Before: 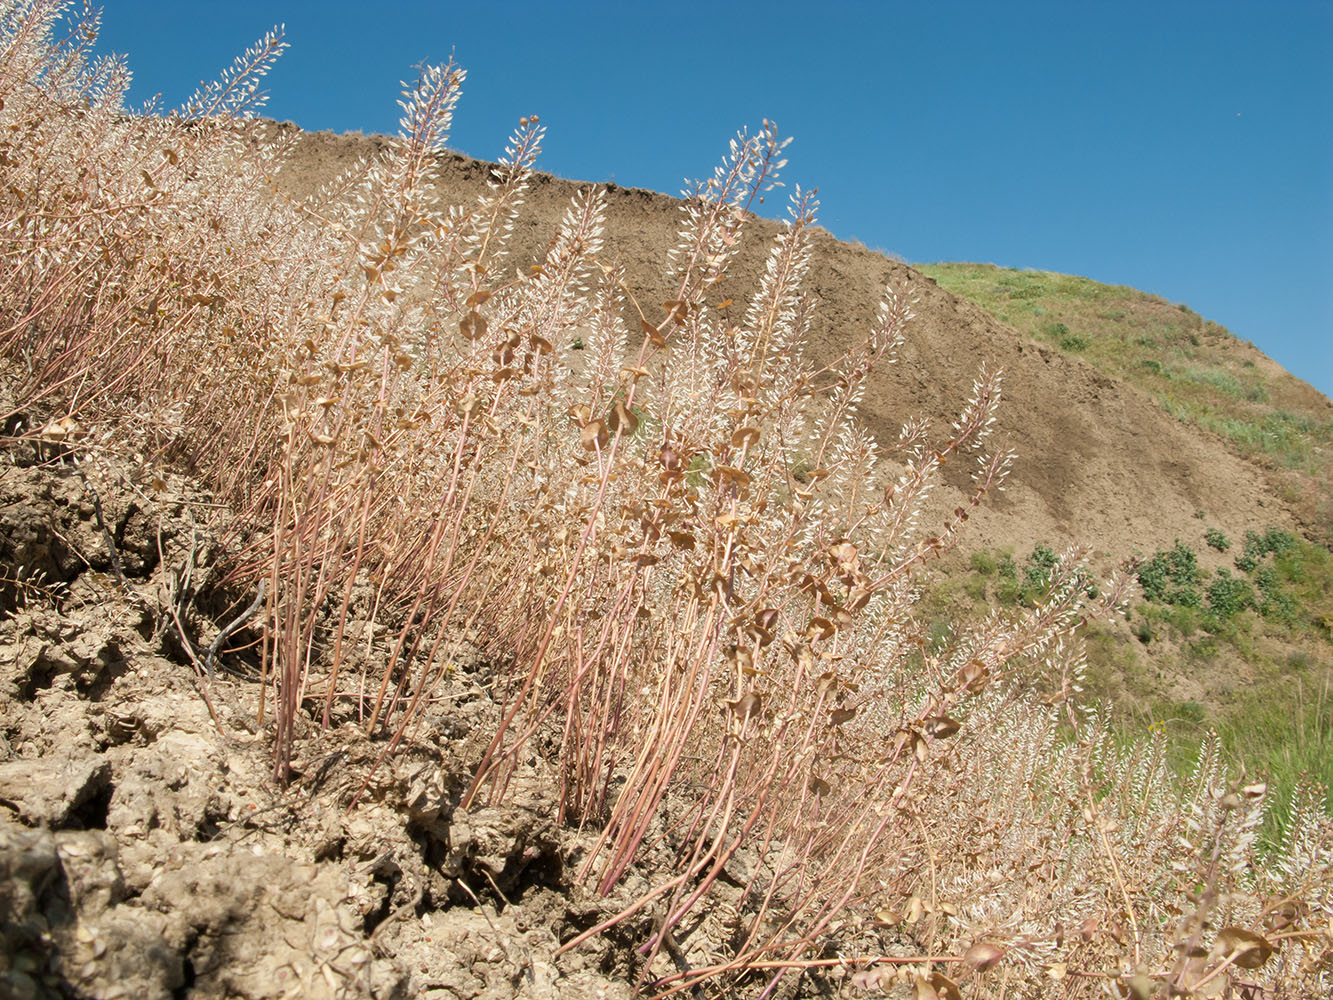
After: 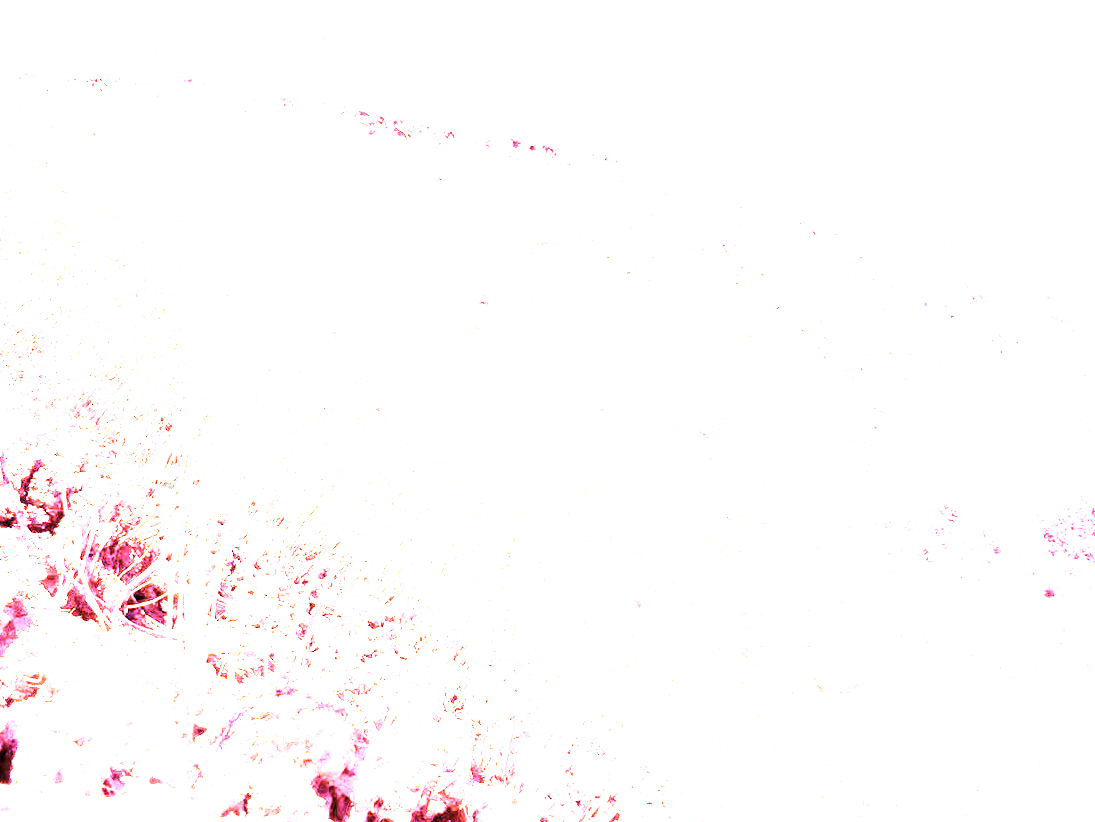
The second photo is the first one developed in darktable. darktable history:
contrast brightness saturation: contrast 0.06, brightness -0.01, saturation -0.23
tone curve: curves: ch0 [(0, 0) (0.003, 0.019) (0.011, 0.022) (0.025, 0.03) (0.044, 0.049) (0.069, 0.08) (0.1, 0.111) (0.136, 0.144) (0.177, 0.189) (0.224, 0.23) (0.277, 0.285) (0.335, 0.356) (0.399, 0.428) (0.468, 0.511) (0.543, 0.597) (0.623, 0.682) (0.709, 0.773) (0.801, 0.865) (0.898, 0.945) (1, 1)], preserve colors none
white balance: red 8, blue 8
crop and rotate: left 7.196%, top 4.574%, right 10.605%, bottom 13.178%
local contrast: highlights 100%, shadows 100%, detail 120%, midtone range 0.2
